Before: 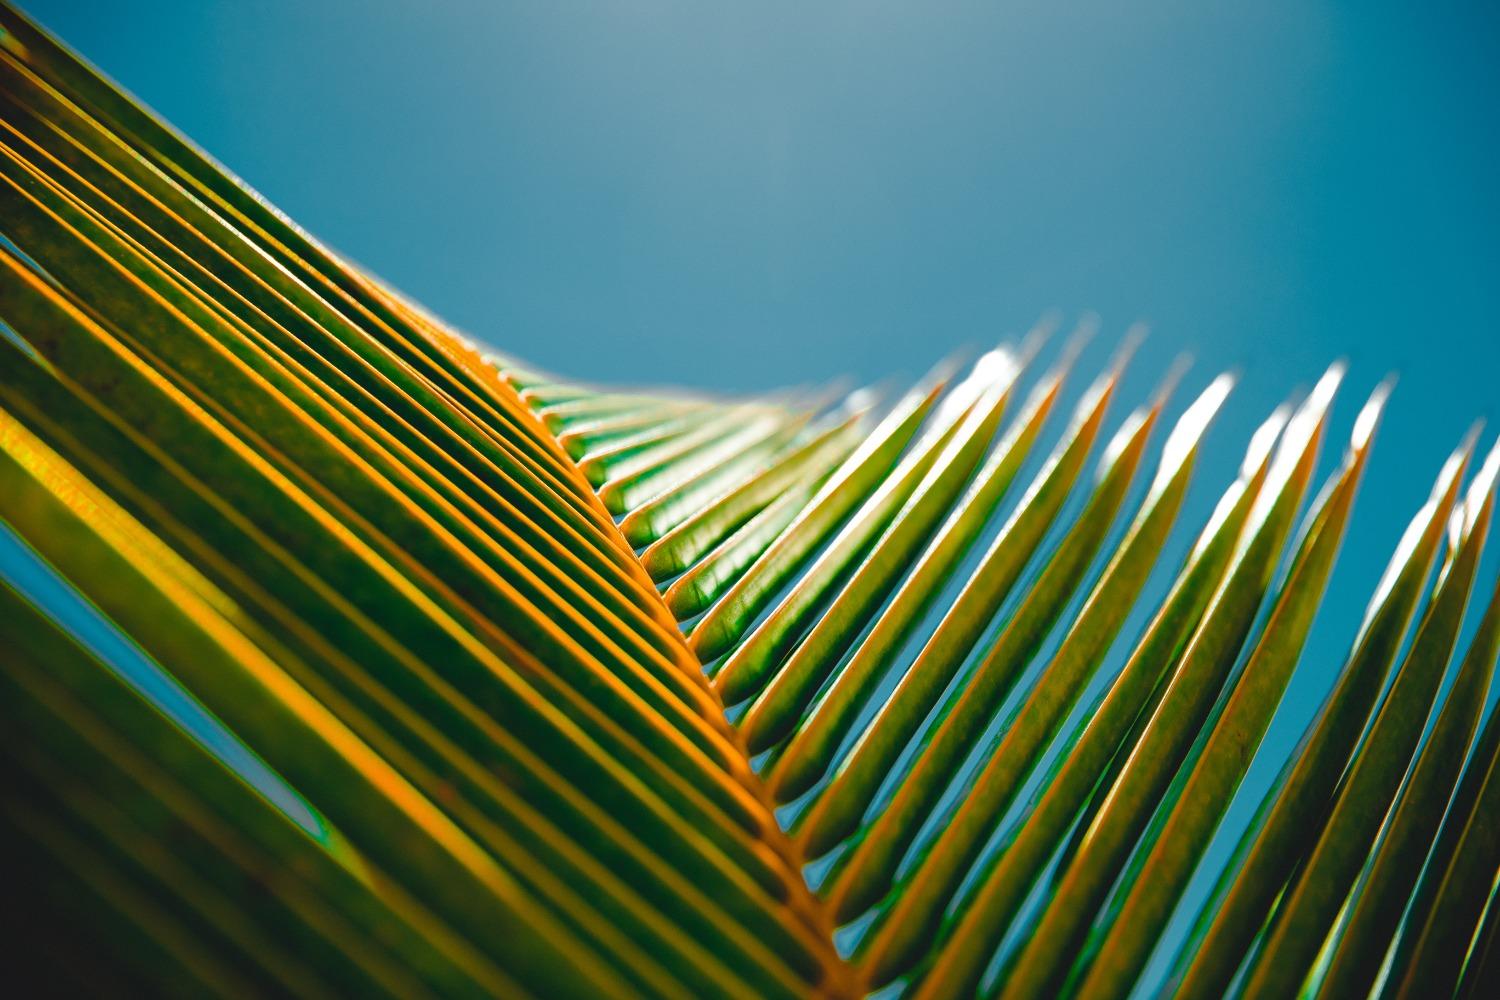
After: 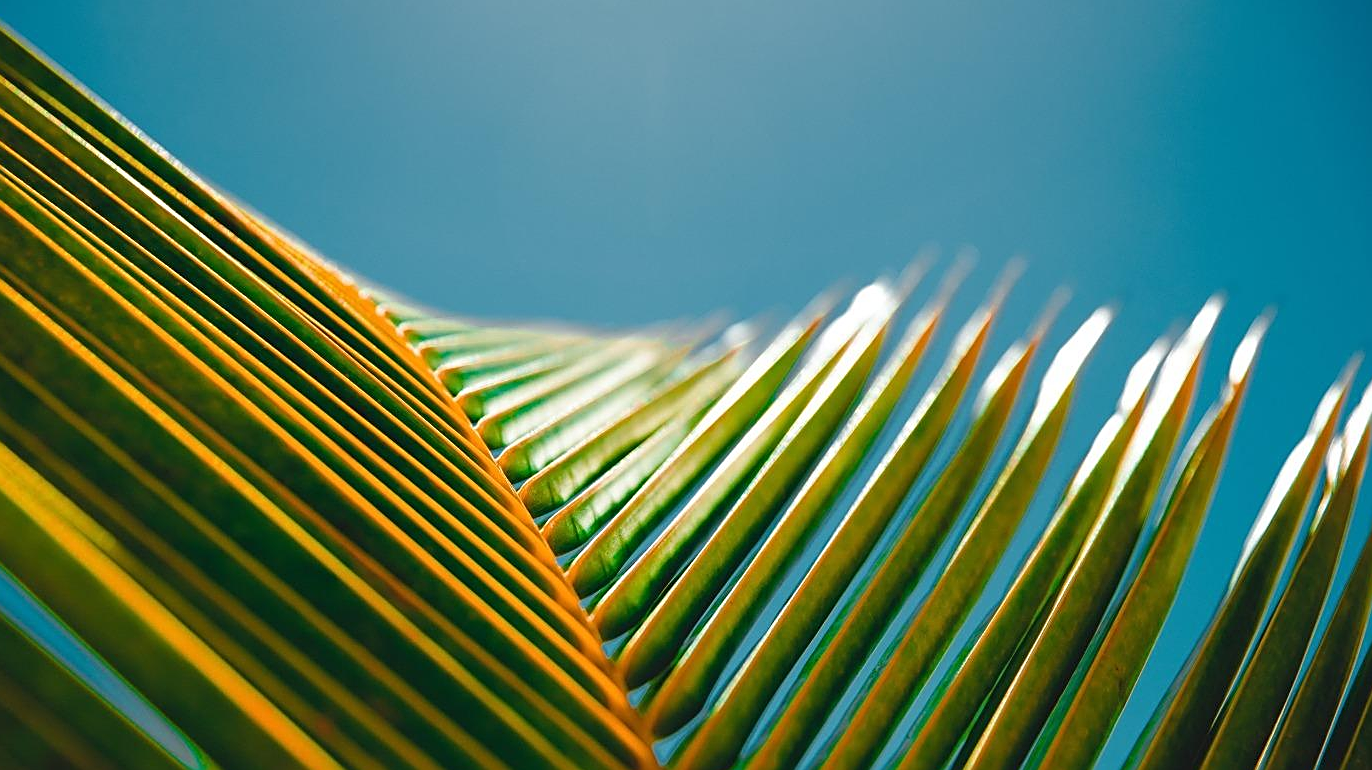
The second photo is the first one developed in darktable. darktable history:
crop: left 8.155%, top 6.611%, bottom 15.385%
sharpen: on, module defaults
